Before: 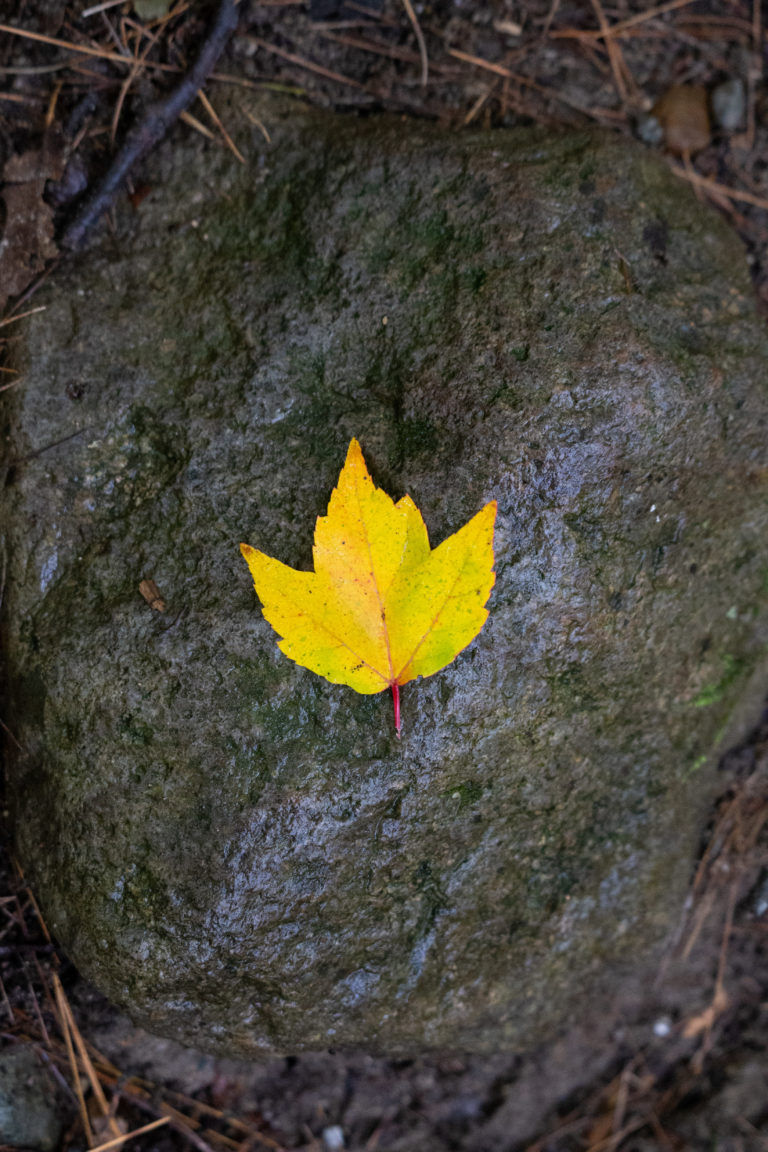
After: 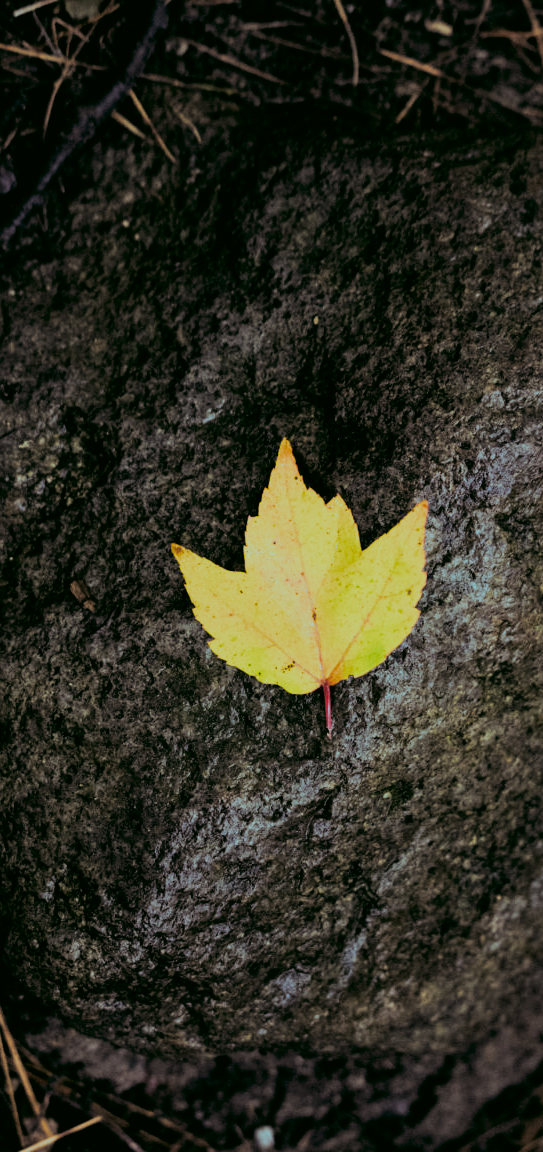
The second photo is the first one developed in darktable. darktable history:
split-toning: shadows › hue 327.6°, highlights › hue 198°, highlights › saturation 0.55, balance -21.25, compress 0%
color correction: highlights a* 5.3, highlights b* 24.26, shadows a* -15.58, shadows b* 4.02
crop and rotate: left 9.061%, right 20.142%
filmic rgb: black relative exposure -5 EV, hardness 2.88, contrast 1.4, highlights saturation mix -30%
